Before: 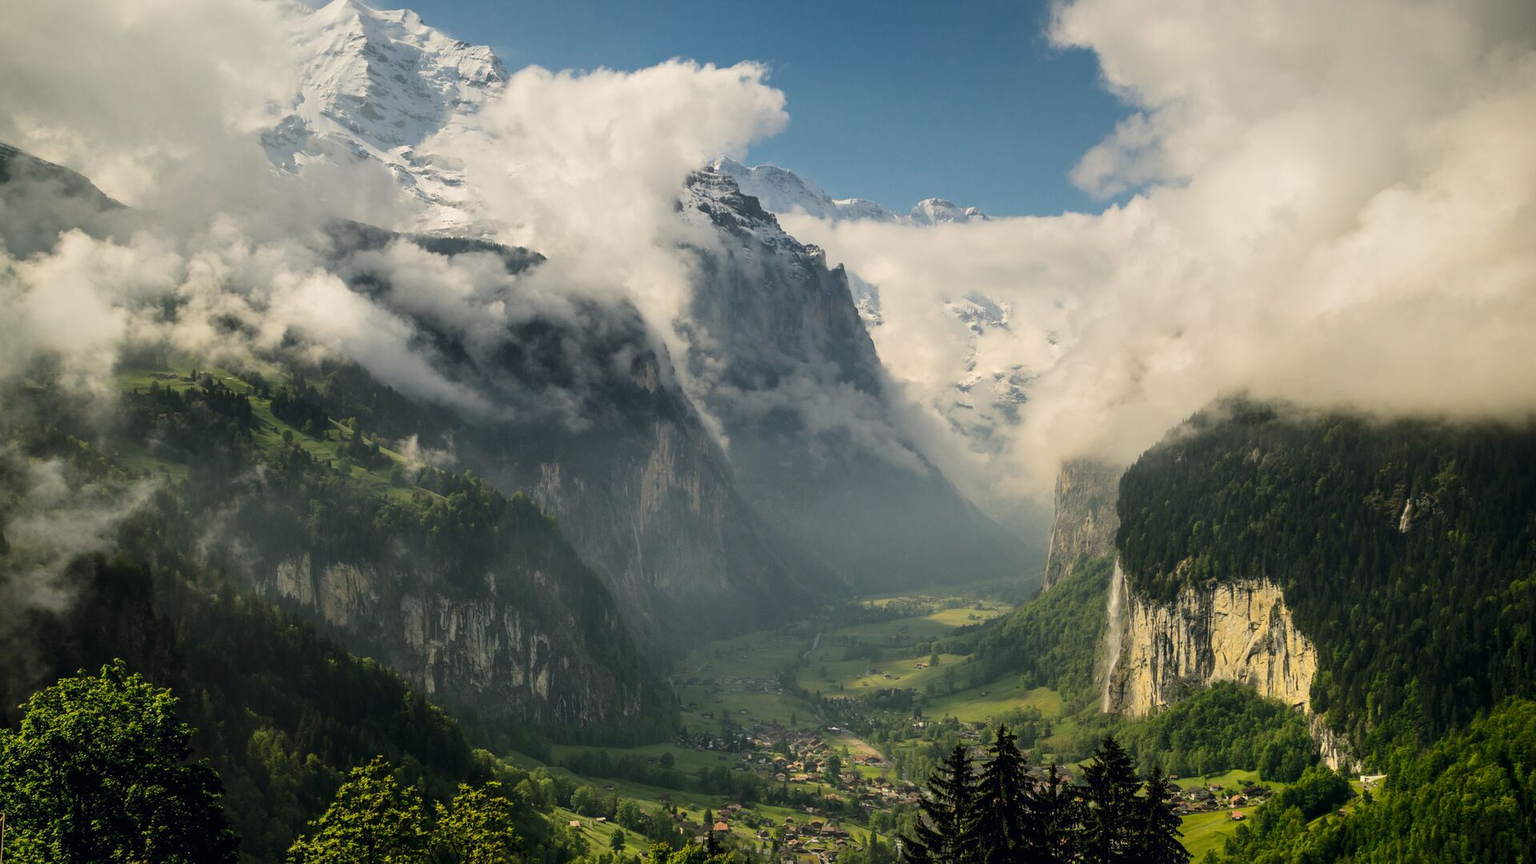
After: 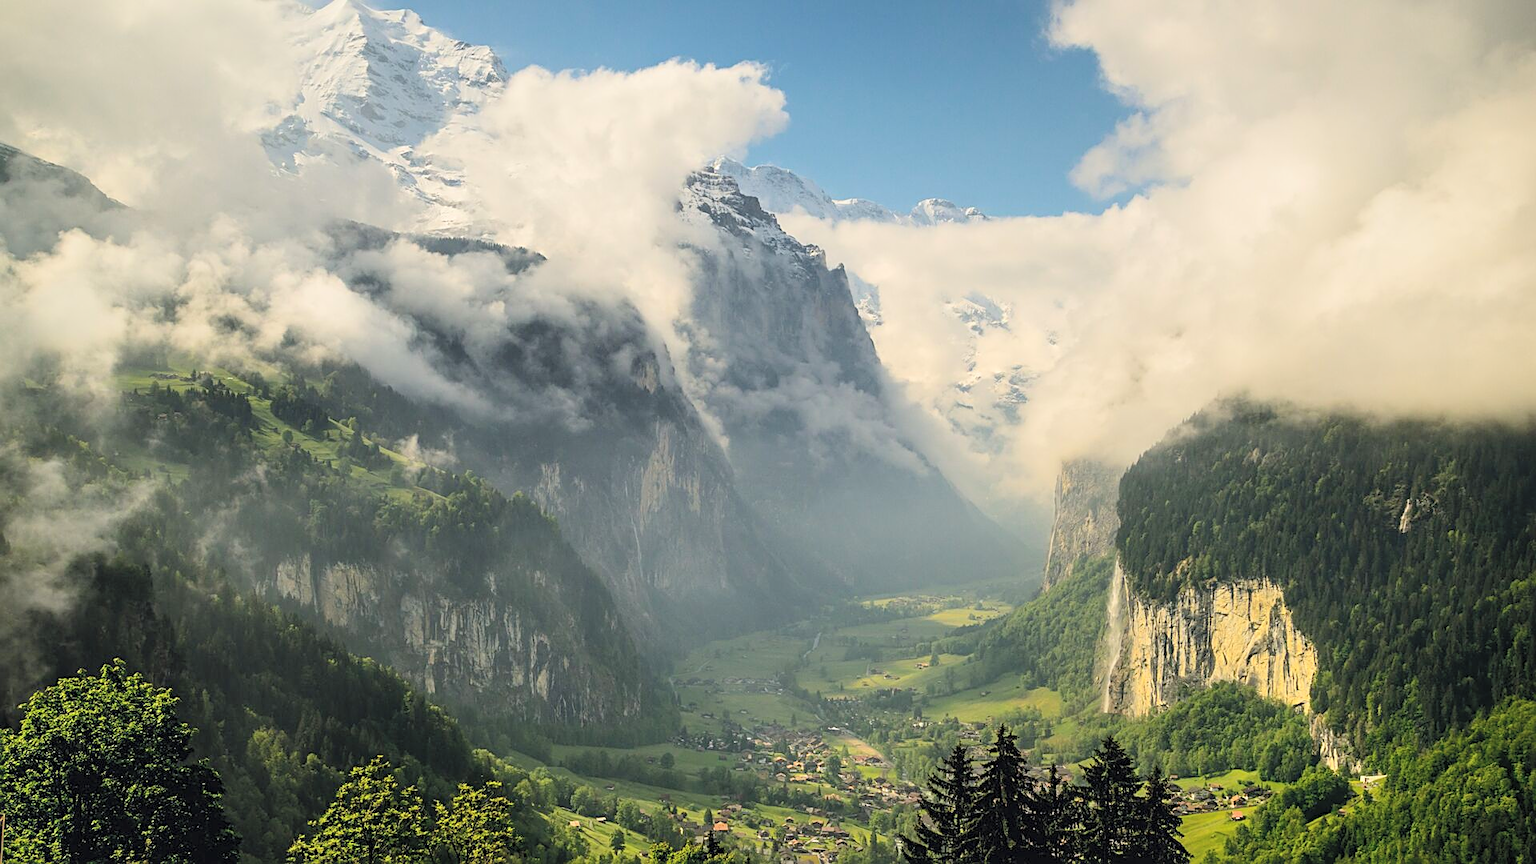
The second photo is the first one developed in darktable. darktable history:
sharpen: on, module defaults
contrast brightness saturation: contrast 0.101, brightness 0.308, saturation 0.137
